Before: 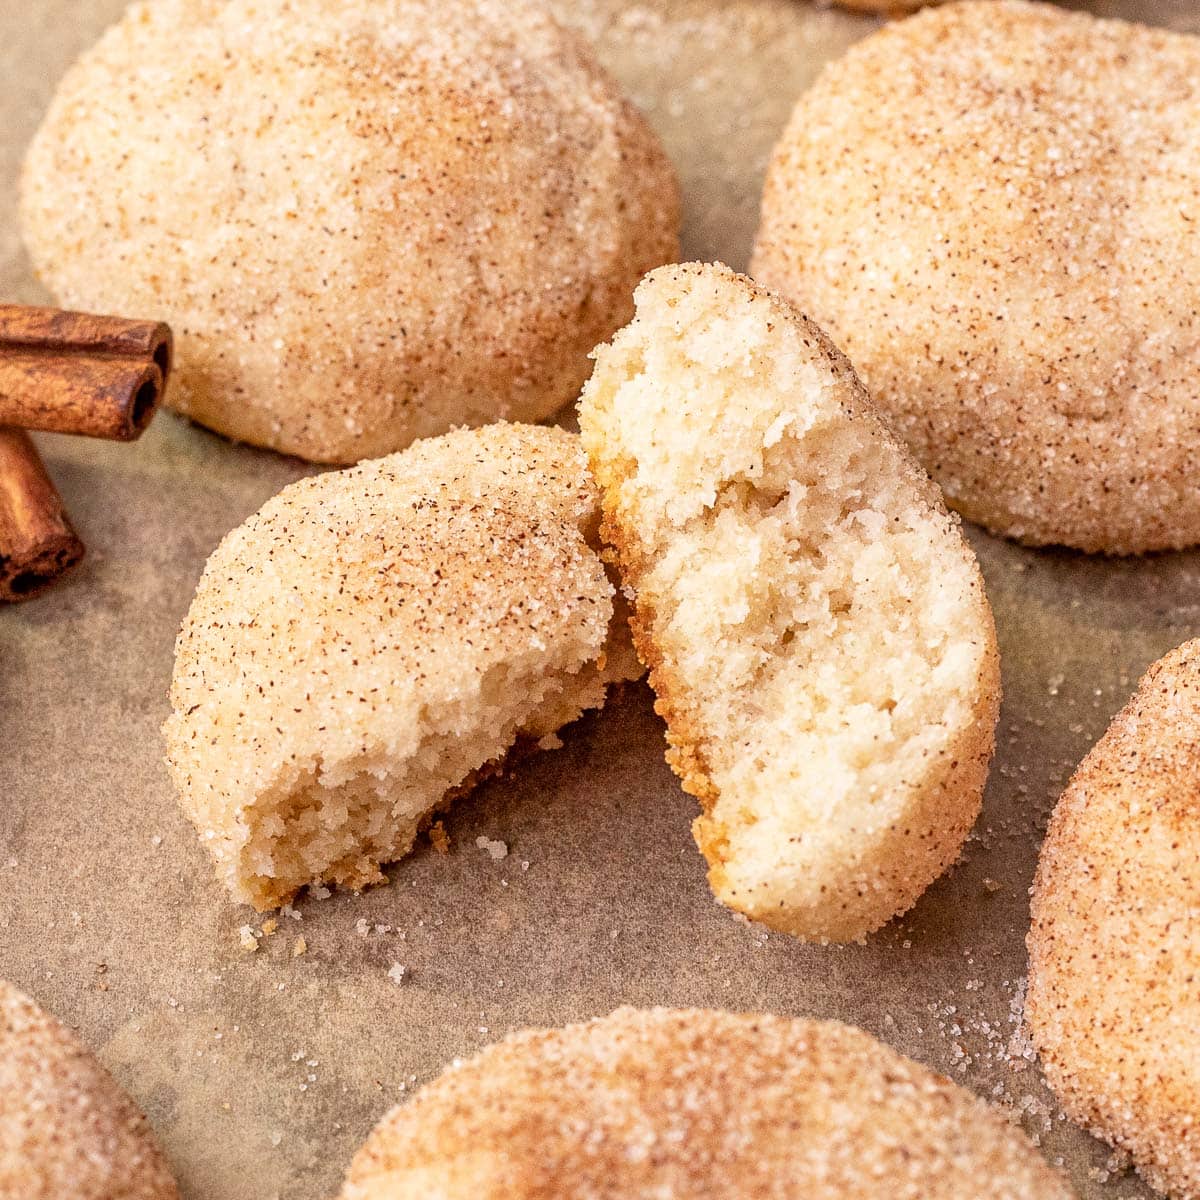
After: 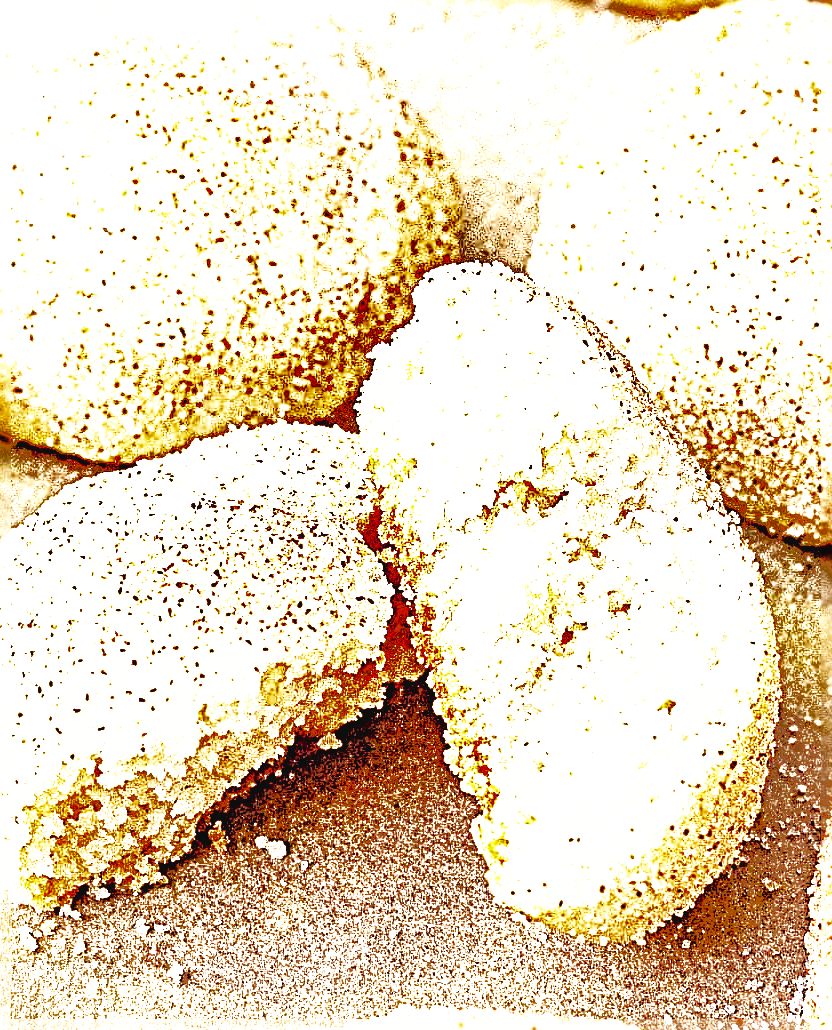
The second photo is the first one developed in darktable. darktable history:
exposure: exposure 0.497 EV, compensate exposure bias true, compensate highlight preservation false
crop: left 18.448%, right 12.15%, bottom 14.111%
sharpen: radius 4.052, amount 1.99
base curve: curves: ch0 [(0, 0.003) (0.001, 0.002) (0.006, 0.004) (0.02, 0.022) (0.048, 0.086) (0.094, 0.234) (0.162, 0.431) (0.258, 0.629) (0.385, 0.8) (0.548, 0.918) (0.751, 0.988) (1, 1)], preserve colors none
tone equalizer: -8 EV -1.1 EV, -7 EV -1.03 EV, -6 EV -0.893 EV, -5 EV -0.582 EV, -3 EV 0.57 EV, -2 EV 0.88 EV, -1 EV 0.993 EV, +0 EV 1.07 EV
tone curve: color space Lab, independent channels, preserve colors none
shadows and highlights: shadows 39.21, highlights -75.64
